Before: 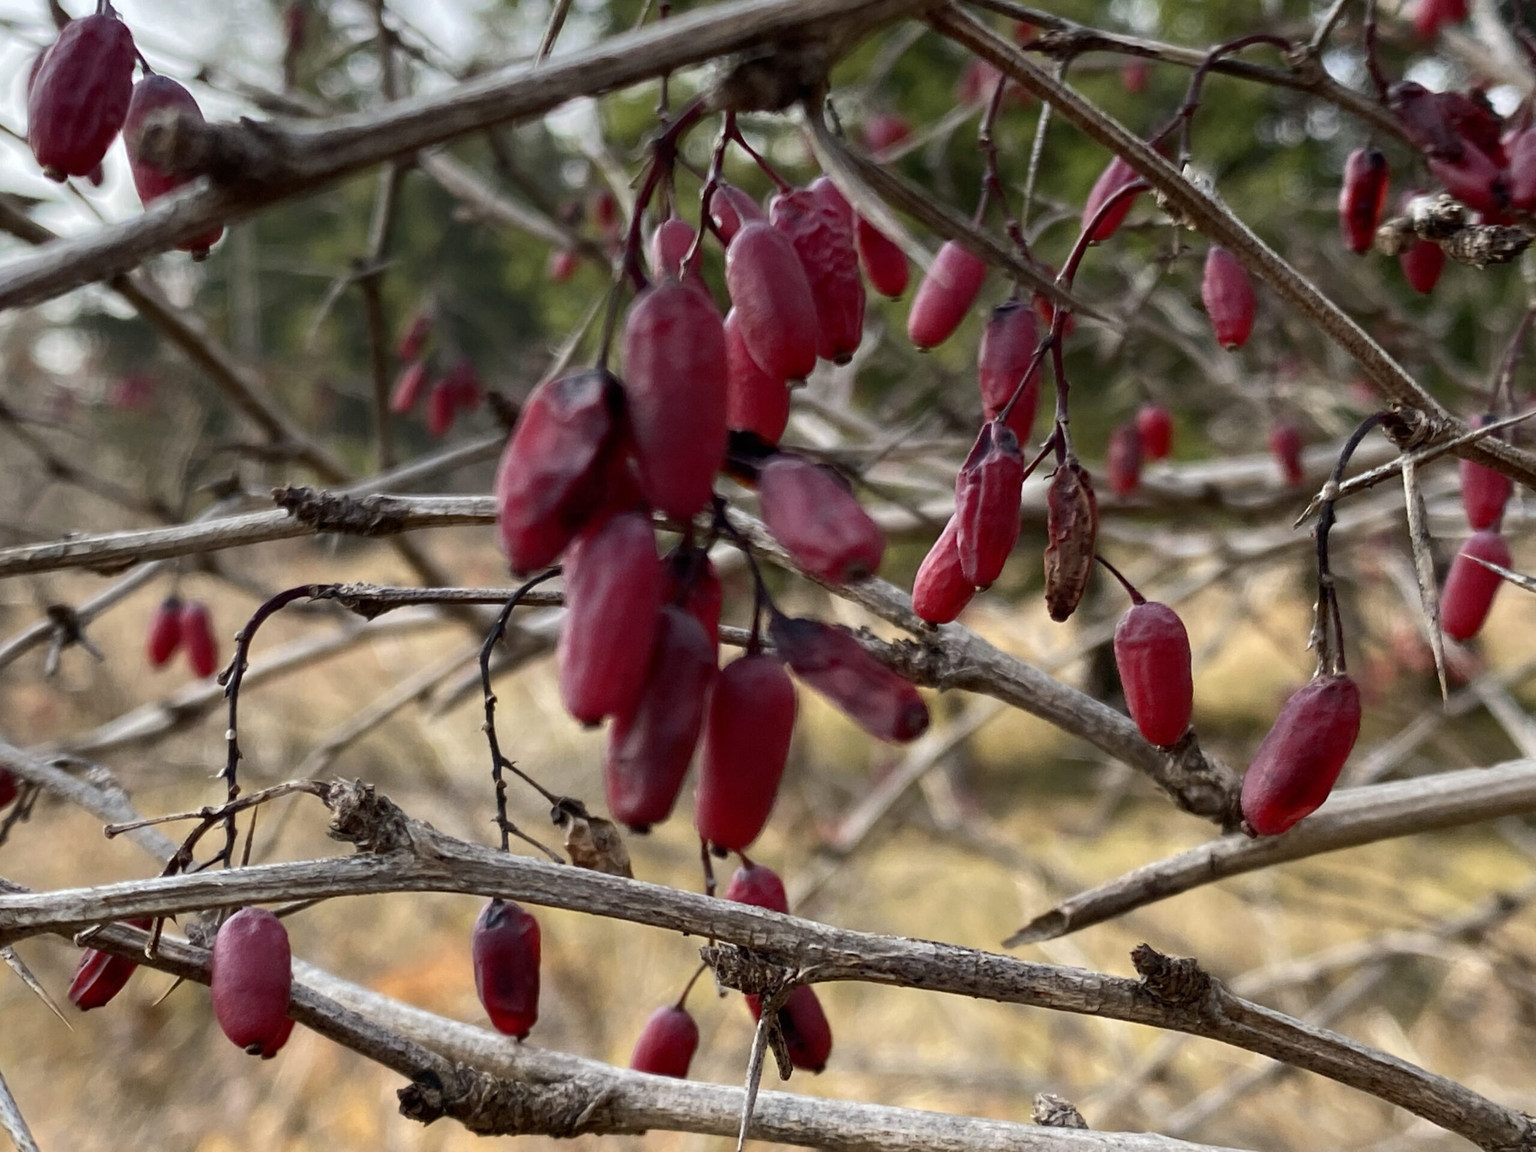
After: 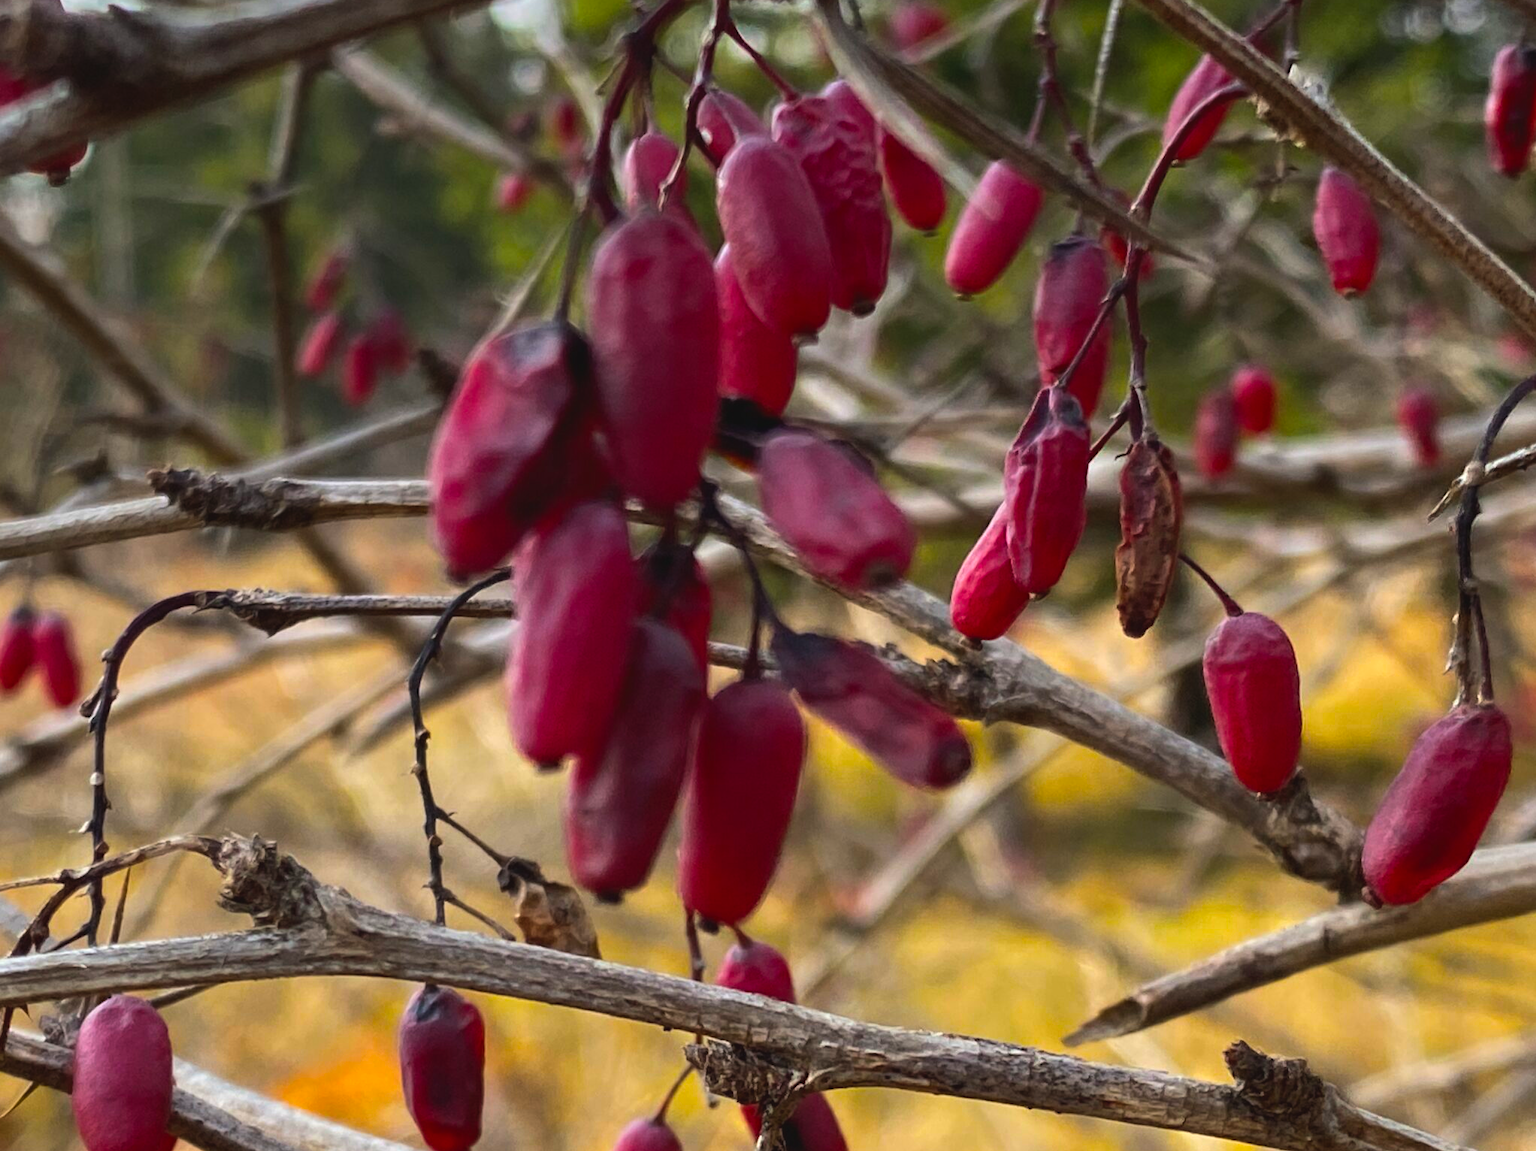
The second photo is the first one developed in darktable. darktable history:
crop and rotate: left 10.015%, top 9.829%, right 10.102%, bottom 10.344%
color balance rgb: global offset › luminance 0.509%, perceptual saturation grading › global saturation 61.574%, perceptual saturation grading › highlights 19.508%, perceptual saturation grading › shadows -49.817%
